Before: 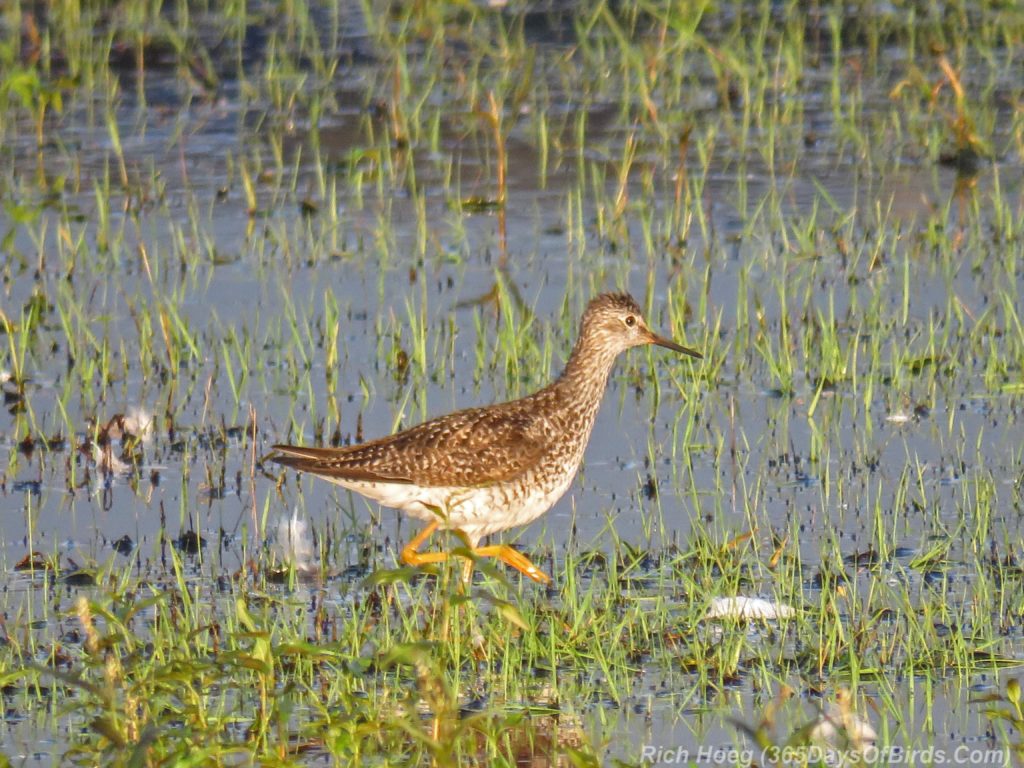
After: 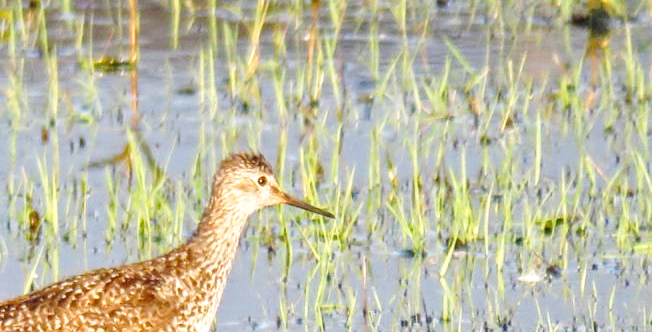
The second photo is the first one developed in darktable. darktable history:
local contrast: highlights 100%, shadows 100%, detail 120%, midtone range 0.2
crop: left 36.005%, top 18.293%, right 0.31%, bottom 38.444%
base curve: curves: ch0 [(0, 0) (0.028, 0.03) (0.121, 0.232) (0.46, 0.748) (0.859, 0.968) (1, 1)], preserve colors none
exposure: exposure 0.2 EV, compensate highlight preservation false
